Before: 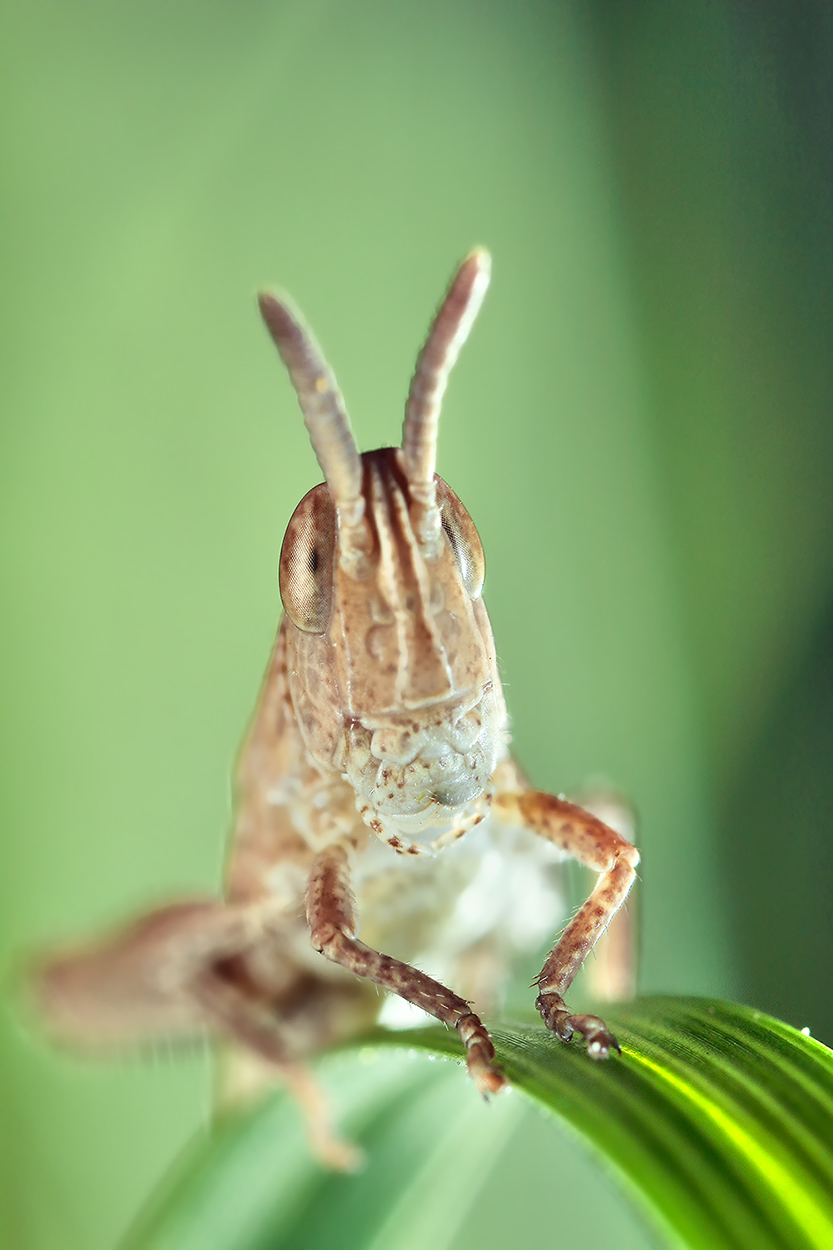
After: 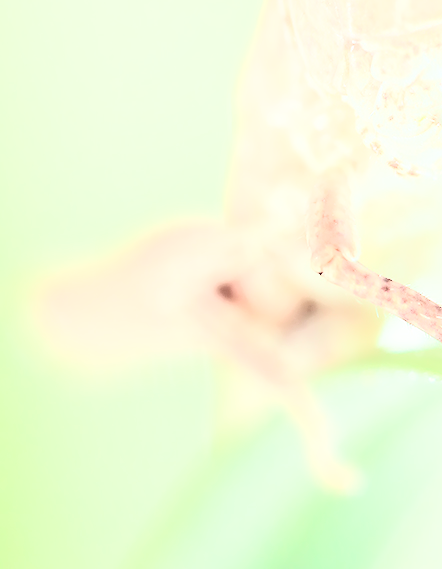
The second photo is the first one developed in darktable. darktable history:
crop and rotate: top 54.267%, right 46.863%, bottom 0.211%
base curve: curves: ch0 [(0, 0) (0.032, 0.037) (0.105, 0.228) (0.435, 0.76) (0.856, 0.983) (1, 1)]
shadows and highlights: shadows -52.9, highlights 86.92, soften with gaussian
